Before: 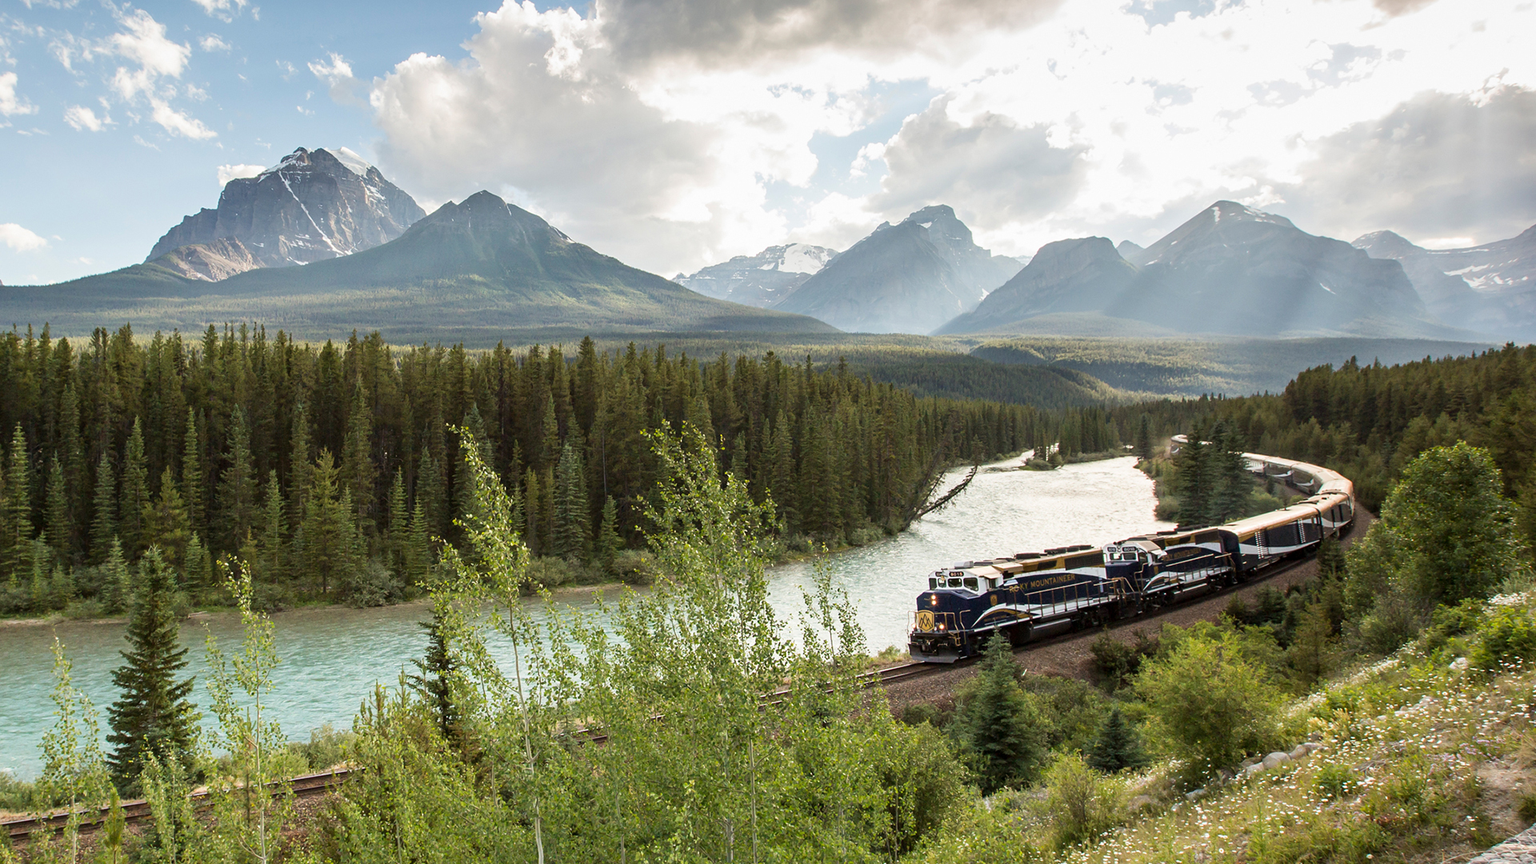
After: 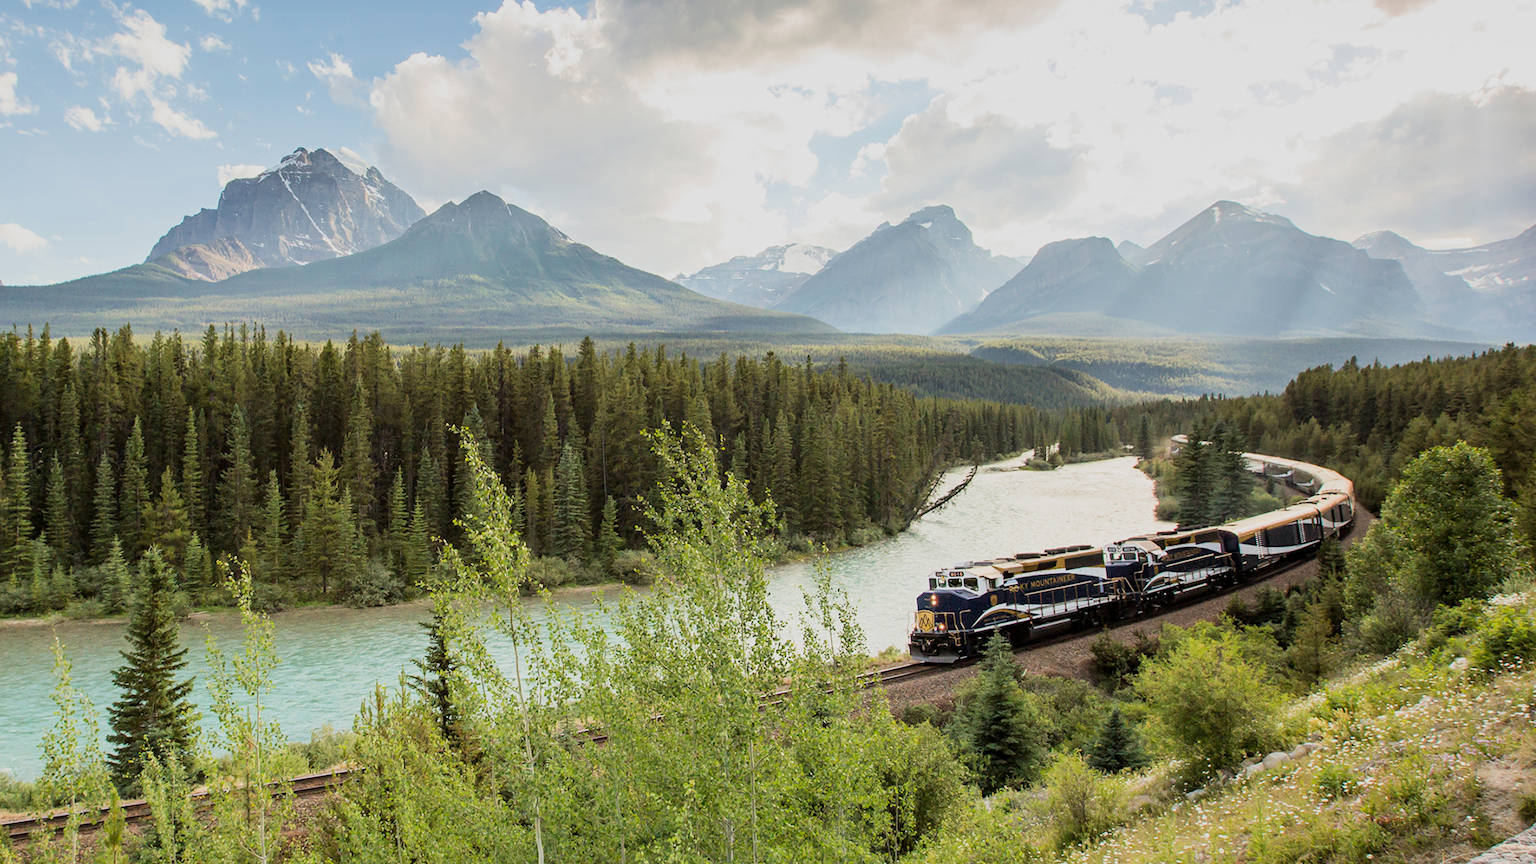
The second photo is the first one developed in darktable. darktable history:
filmic rgb: black relative exposure -8 EV, white relative exposure 4.01 EV, threshold 3.01 EV, hardness 4.17, preserve chrominance max RGB, color science v6 (2022), contrast in shadows safe, contrast in highlights safe, enable highlight reconstruction true
exposure: black level correction 0.001, exposure 0.499 EV, compensate highlight preservation false
